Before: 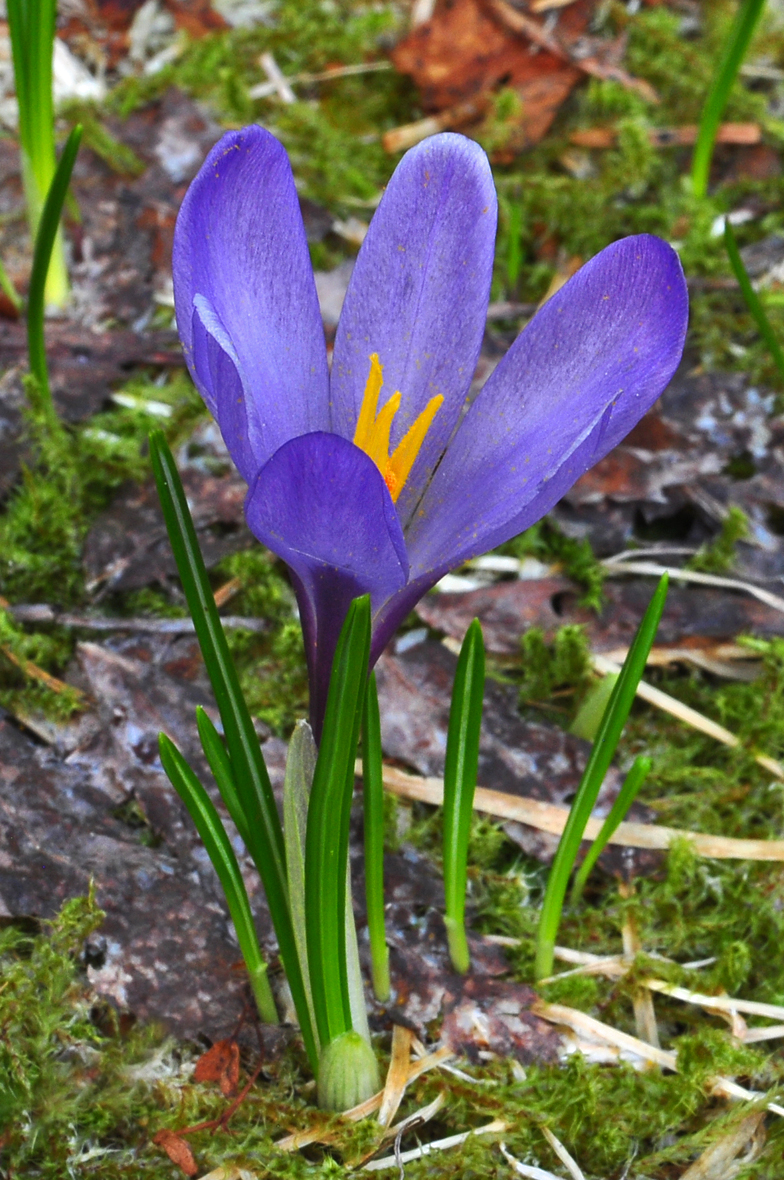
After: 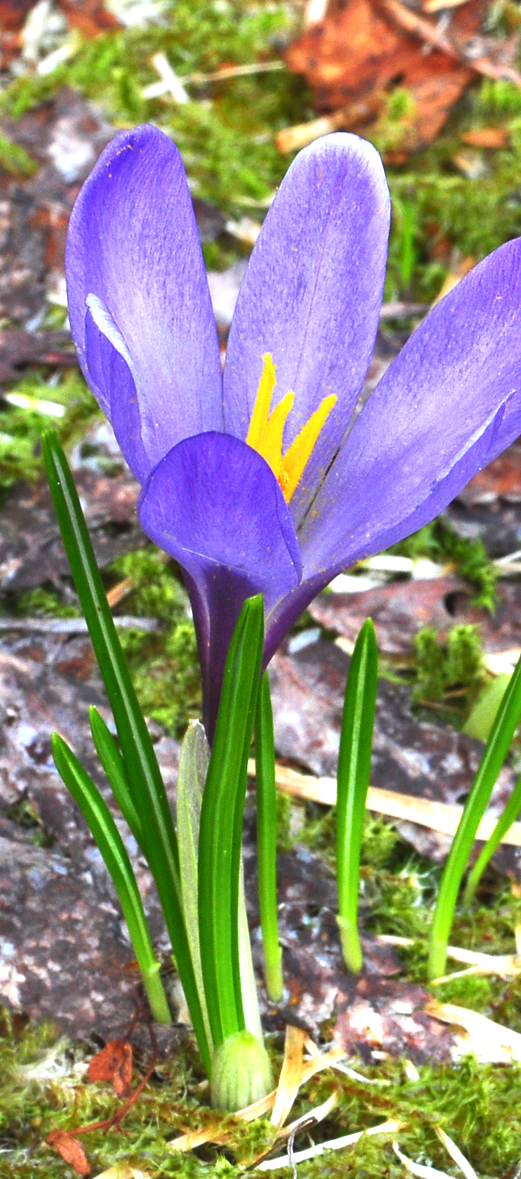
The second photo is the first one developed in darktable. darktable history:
local contrast: mode bilateral grid, contrast 20, coarseness 50, detail 120%, midtone range 0.2
exposure: black level correction 0, exposure 1 EV, compensate highlight preservation false
crop and rotate: left 13.805%, right 19.668%
